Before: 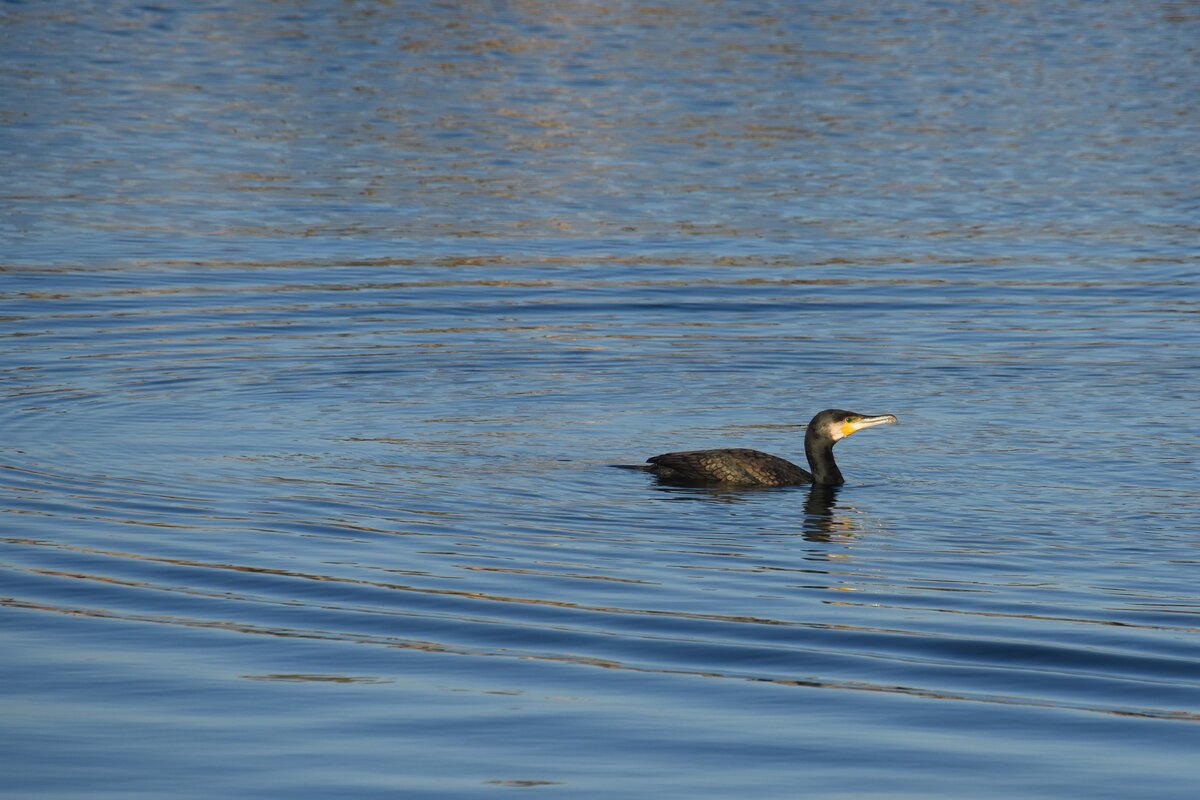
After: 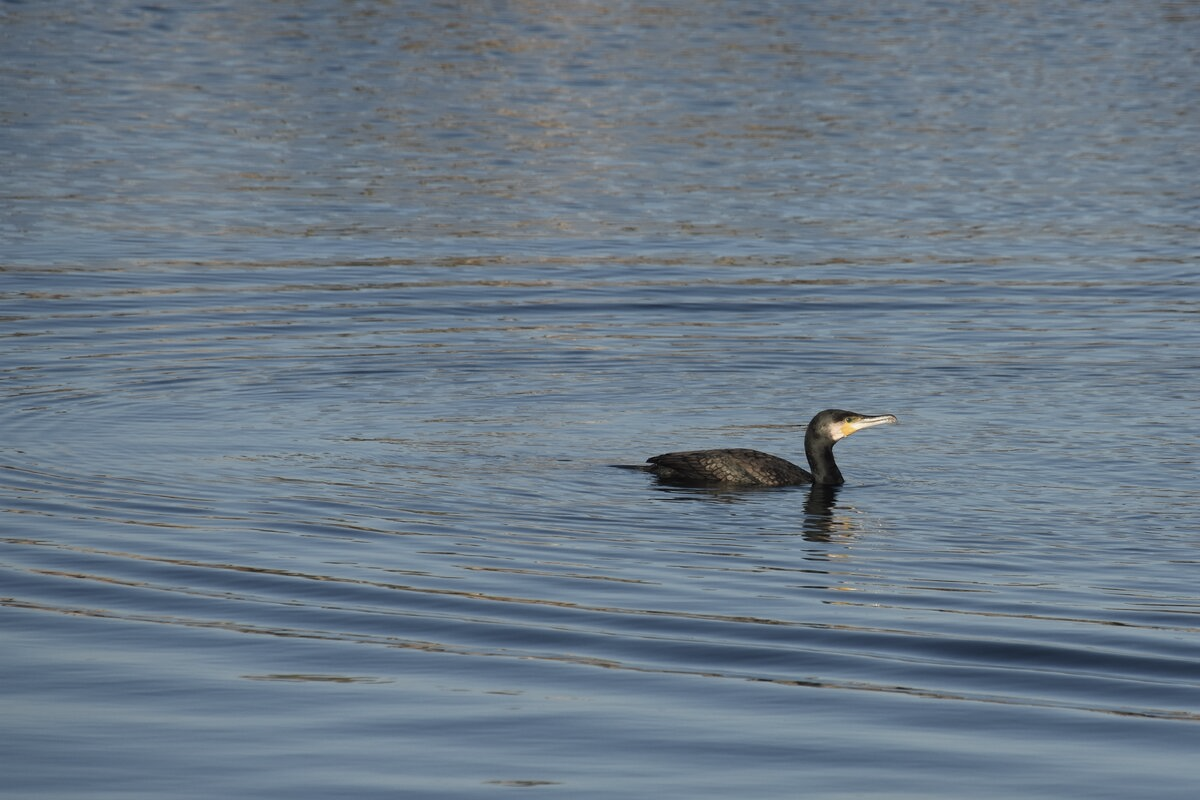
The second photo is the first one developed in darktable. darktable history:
color correction: highlights b* 0.002, saturation 0.619
shadows and highlights: radius 103.31, shadows 50.65, highlights -64.67, soften with gaussian
